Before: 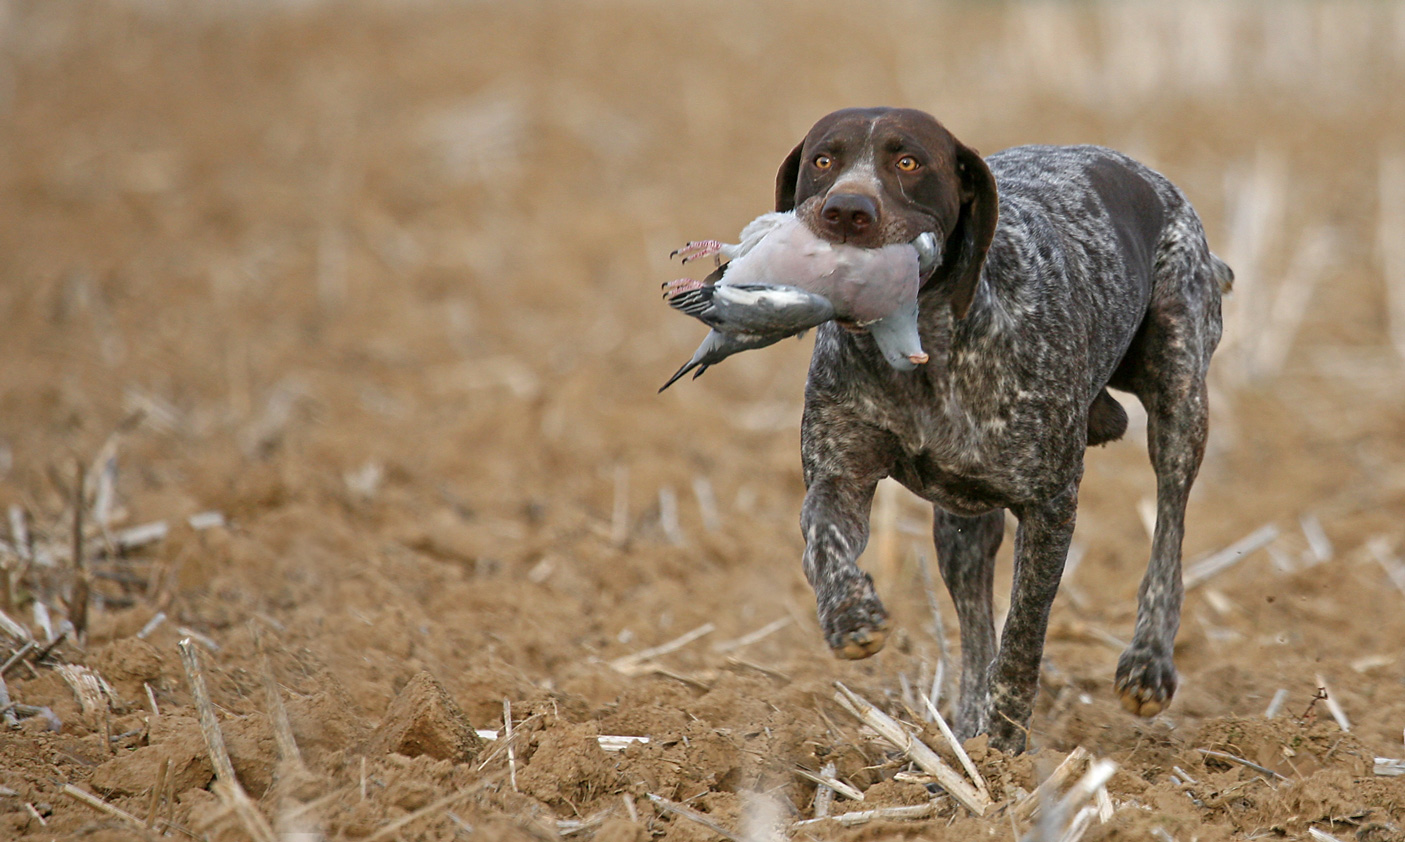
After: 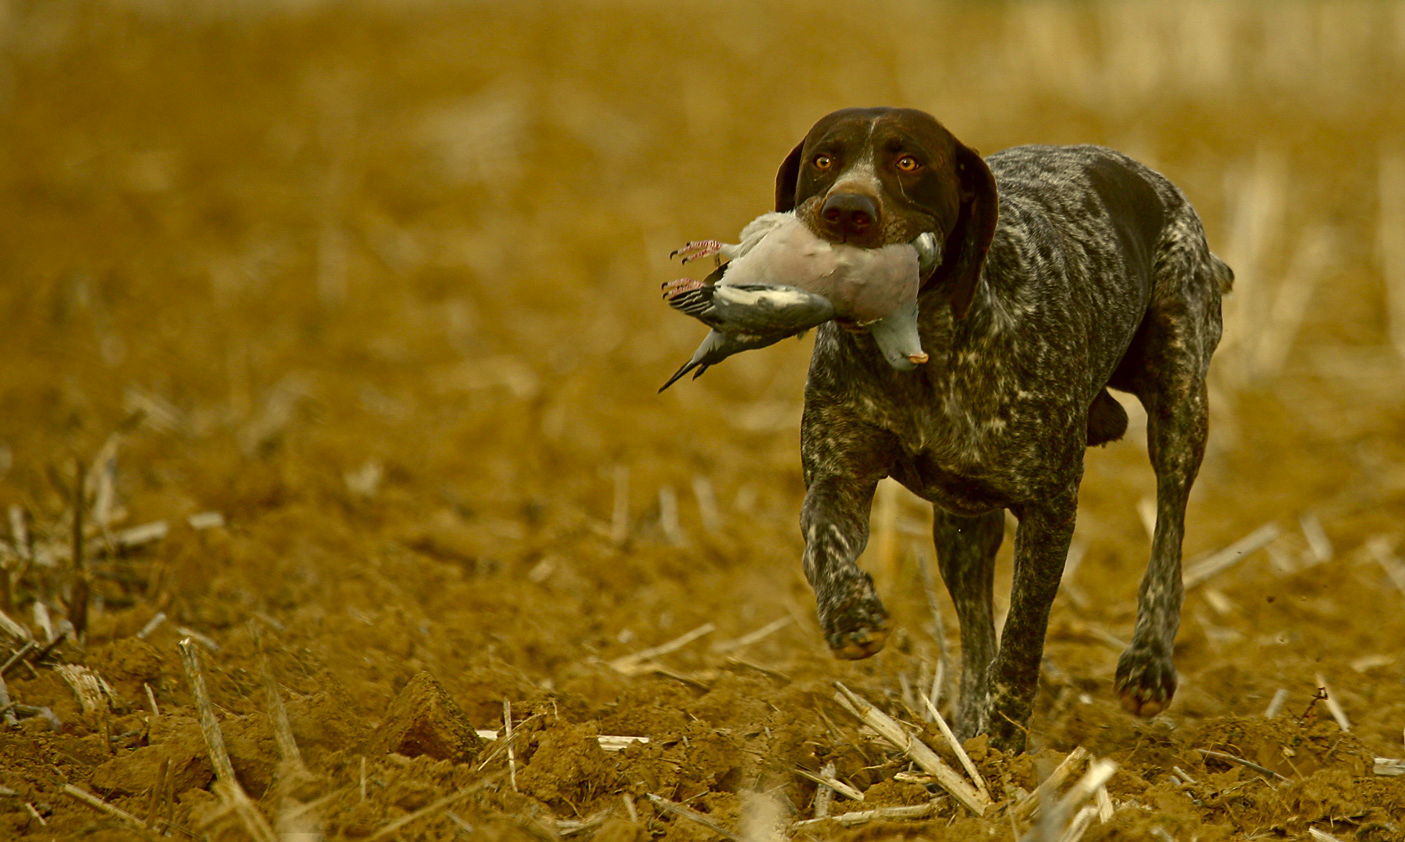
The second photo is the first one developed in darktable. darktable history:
contrast brightness saturation: brightness -0.2, saturation 0.08
color correction: highlights a* 0.162, highlights b* 29.53, shadows a* -0.162, shadows b* 21.09
vibrance: on, module defaults
shadows and highlights: shadows -20, white point adjustment -2, highlights -35
